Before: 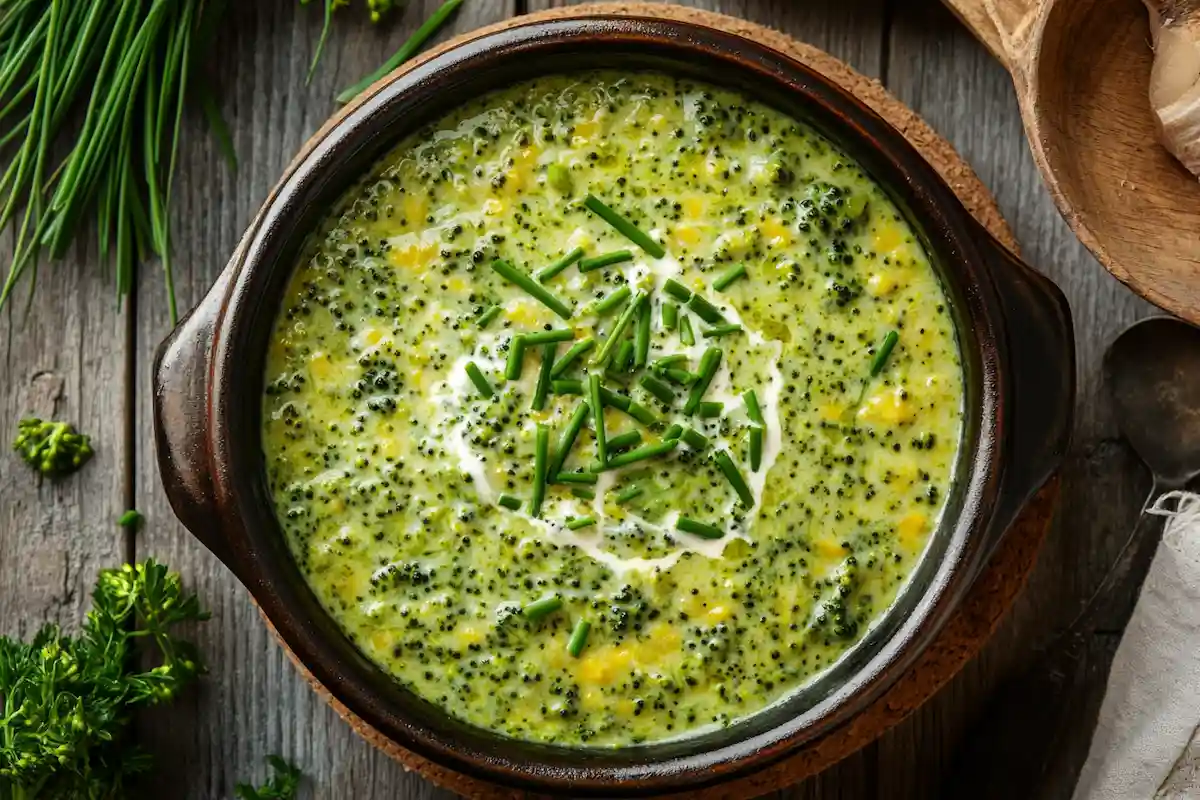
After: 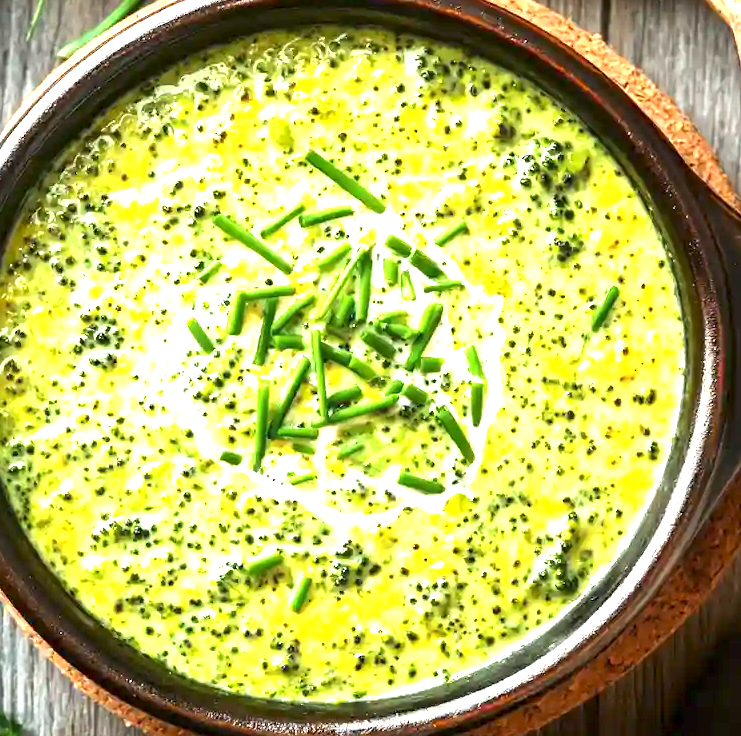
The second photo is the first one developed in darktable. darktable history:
exposure: exposure 2.04 EV, compensate highlight preservation false
crop and rotate: left 23.321%, top 5.643%, right 14.917%, bottom 2.292%
